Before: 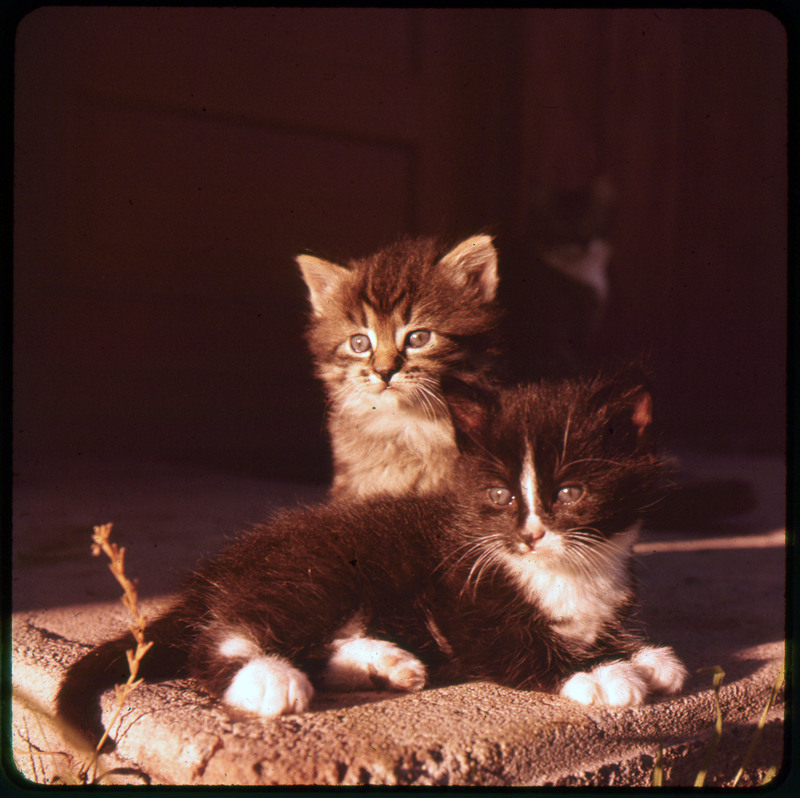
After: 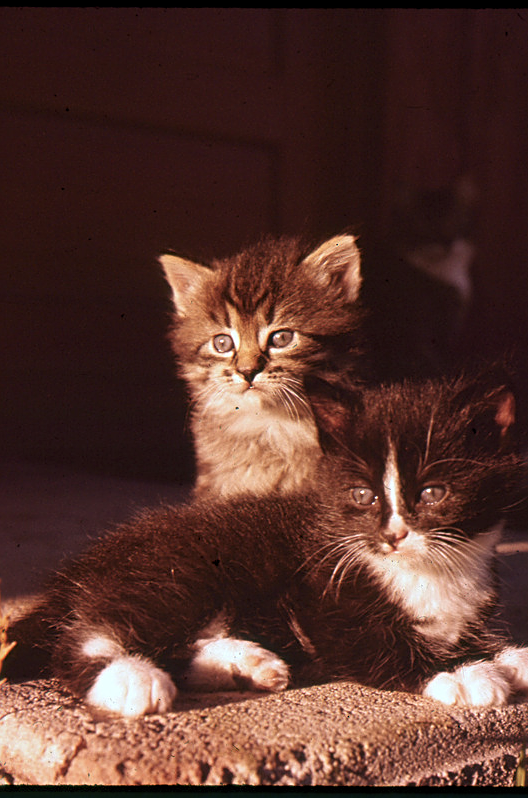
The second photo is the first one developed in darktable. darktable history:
crop: left 17.222%, right 16.718%
levels: levels [0.016, 0.5, 0.996]
sharpen: on, module defaults
